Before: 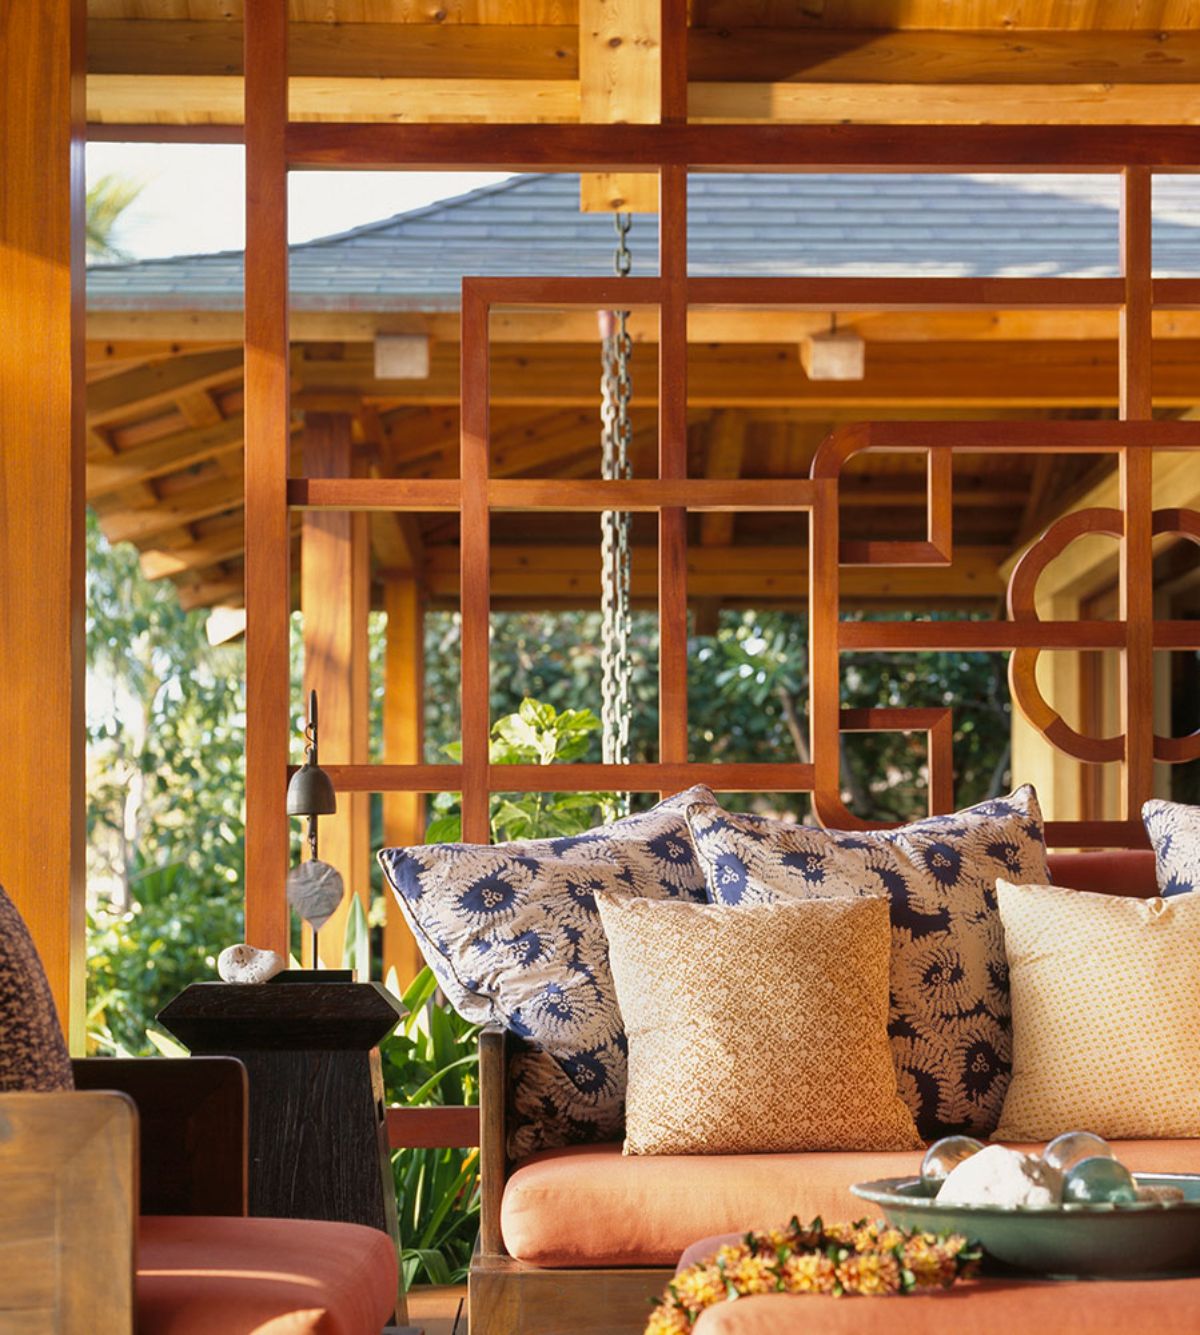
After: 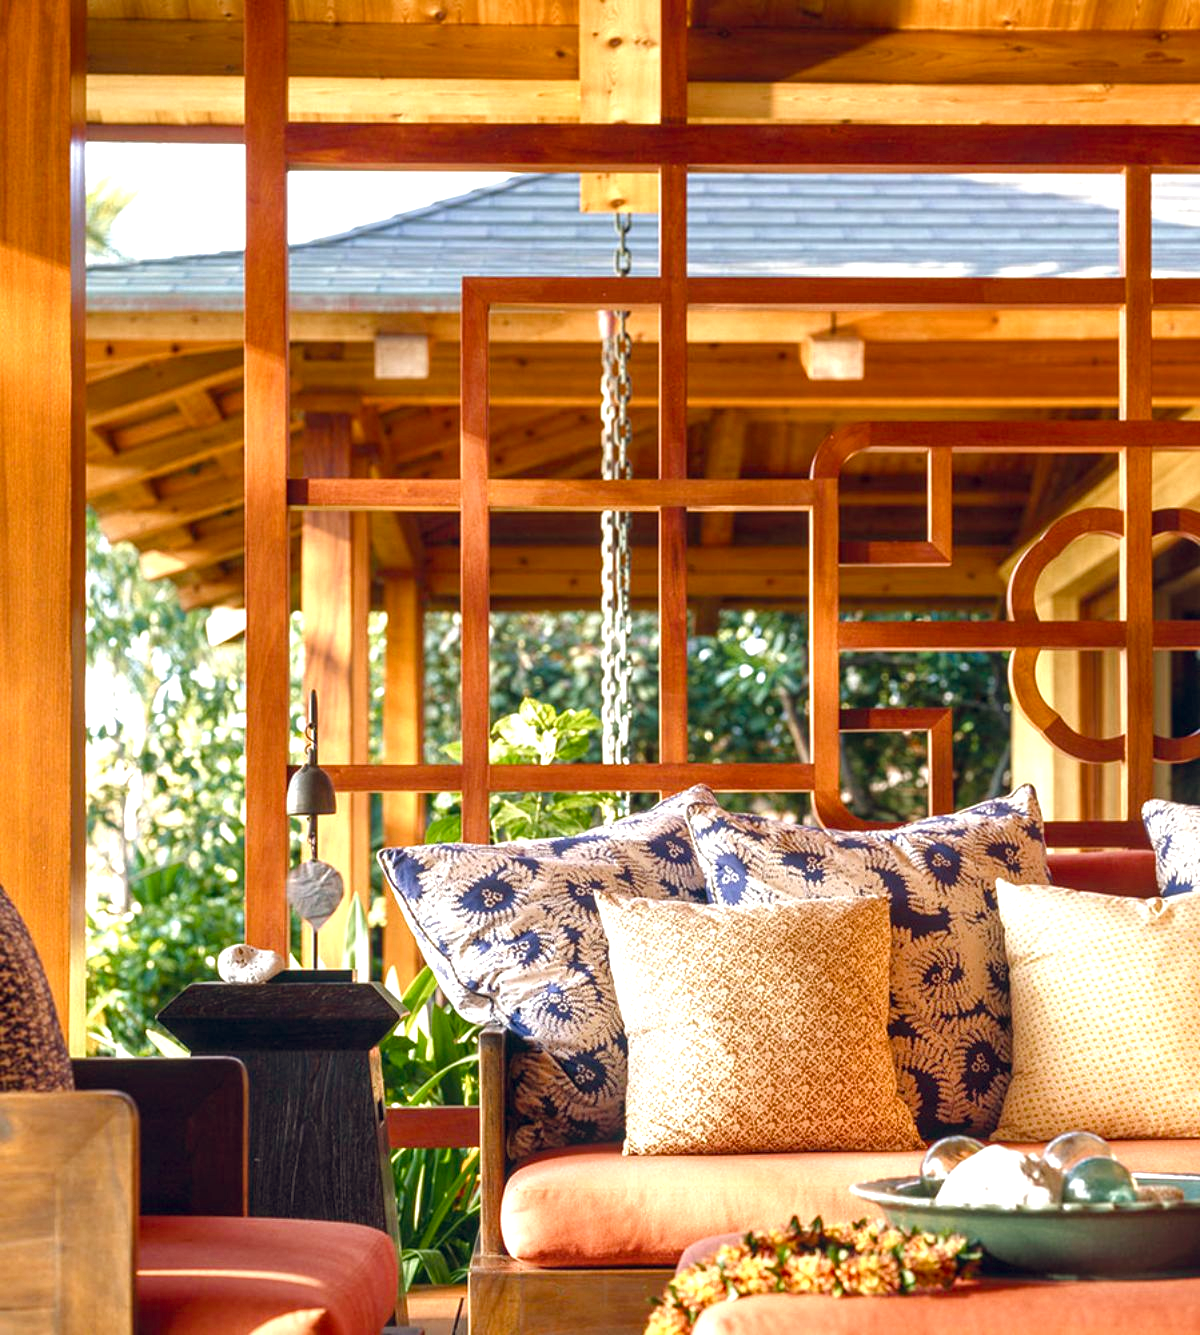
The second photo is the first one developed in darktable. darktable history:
exposure: exposure 0.081 EV, compensate exposure bias true, compensate highlight preservation false
color balance rgb: global offset › chroma 0.063%, global offset › hue 253.44°, perceptual saturation grading › global saturation 20%, perceptual saturation grading › highlights -49.077%, perceptual saturation grading › shadows 24.069%, perceptual brilliance grading › global brilliance 17.58%, global vibrance 20.393%
local contrast: on, module defaults
